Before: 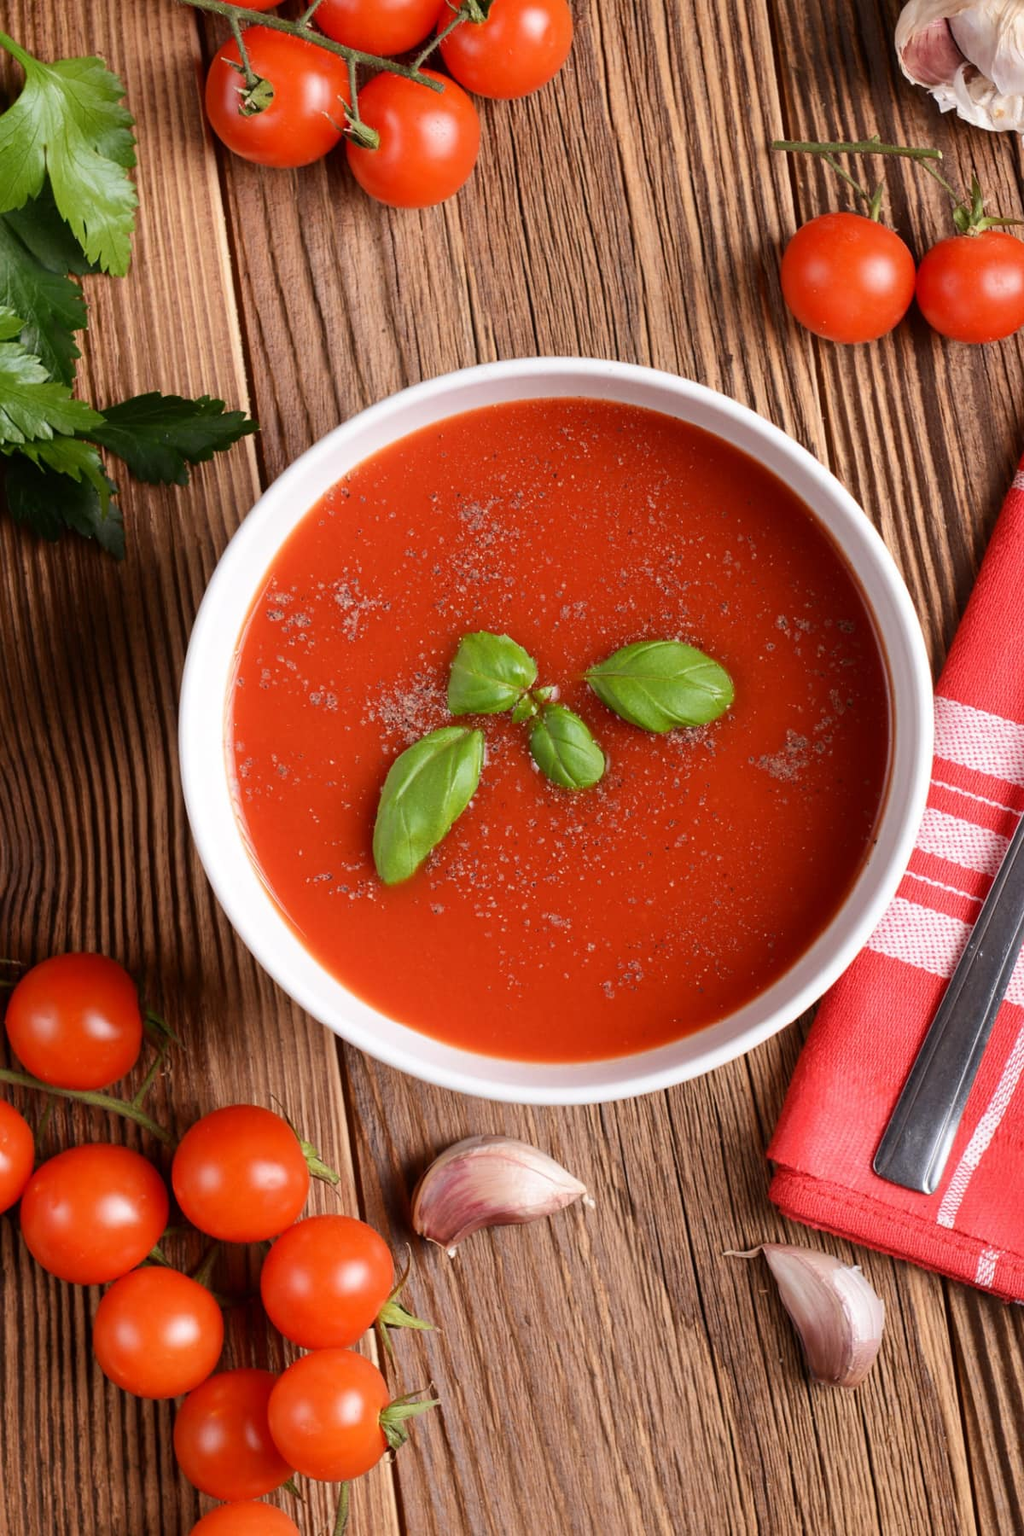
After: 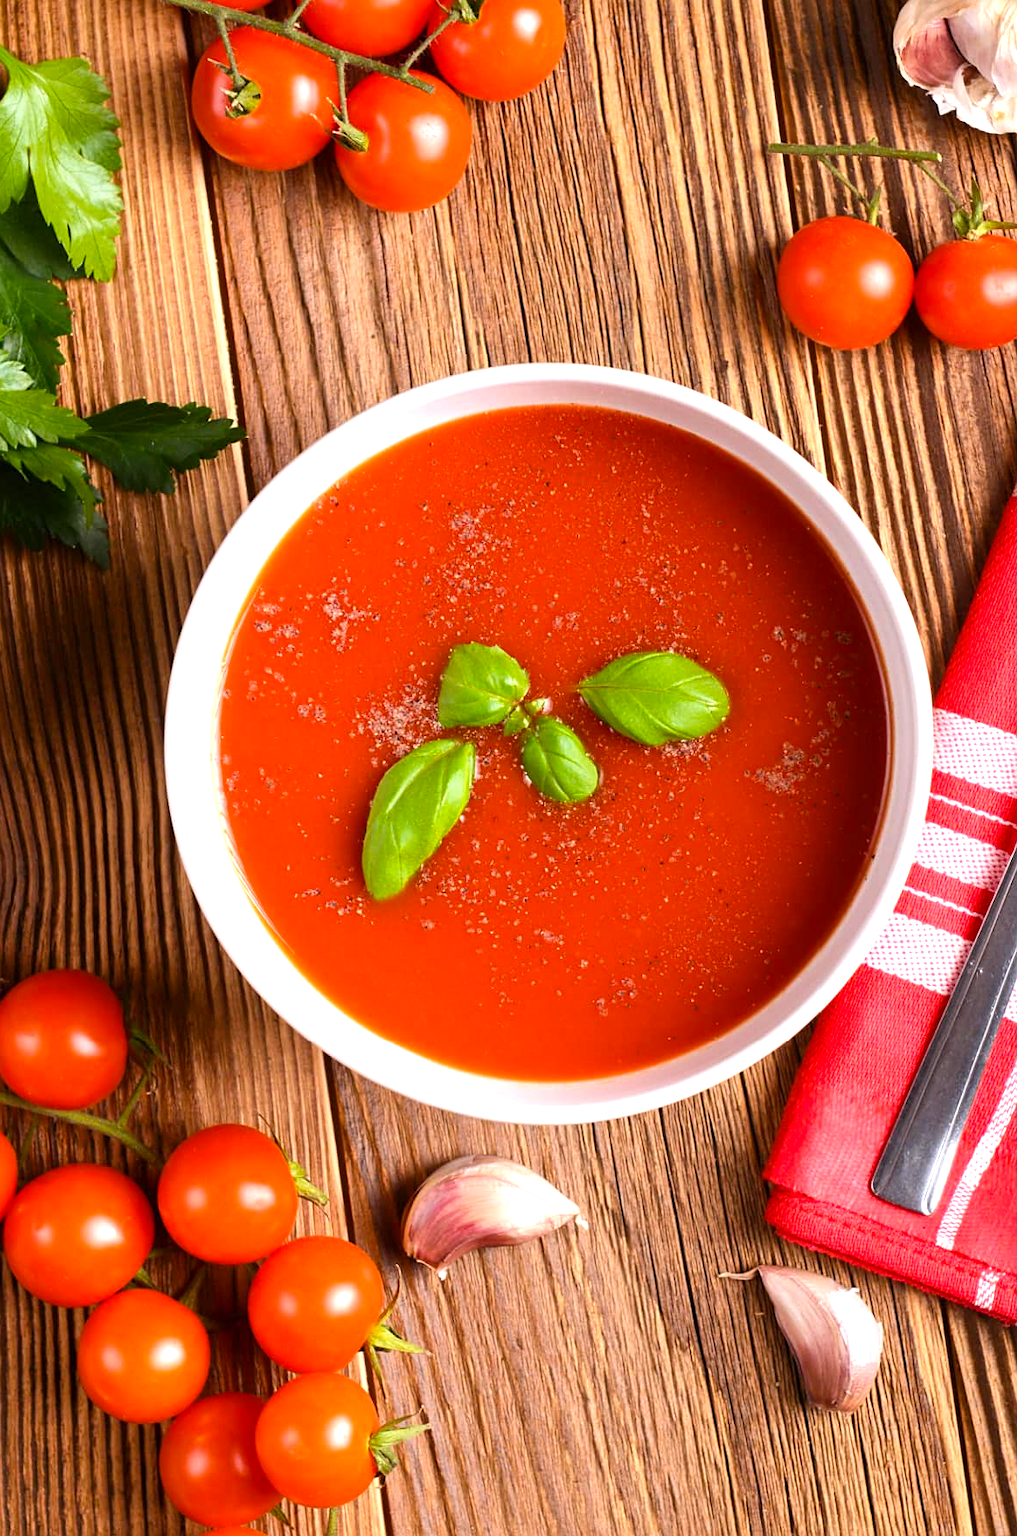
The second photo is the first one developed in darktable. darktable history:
crop and rotate: left 1.707%, right 0.545%, bottom 1.721%
sharpen: amount 0.206
color balance rgb: perceptual saturation grading › global saturation 18.859%, perceptual brilliance grading › highlights 2.989%, global vibrance 20%
exposure: exposure 0.61 EV, compensate highlight preservation false
